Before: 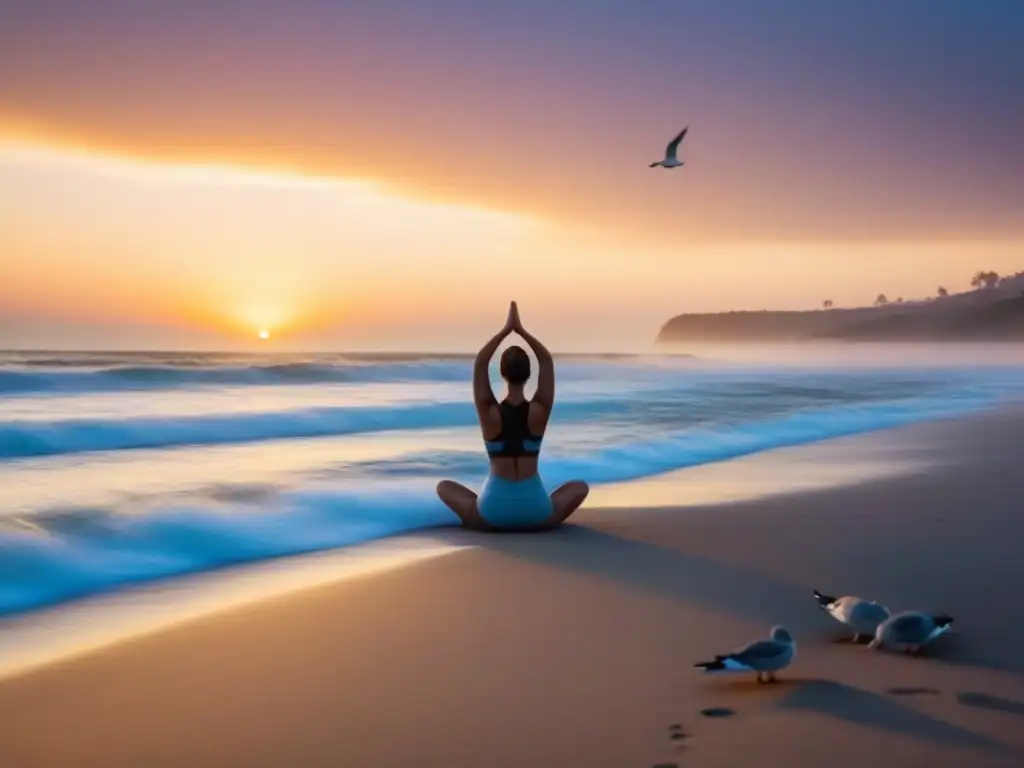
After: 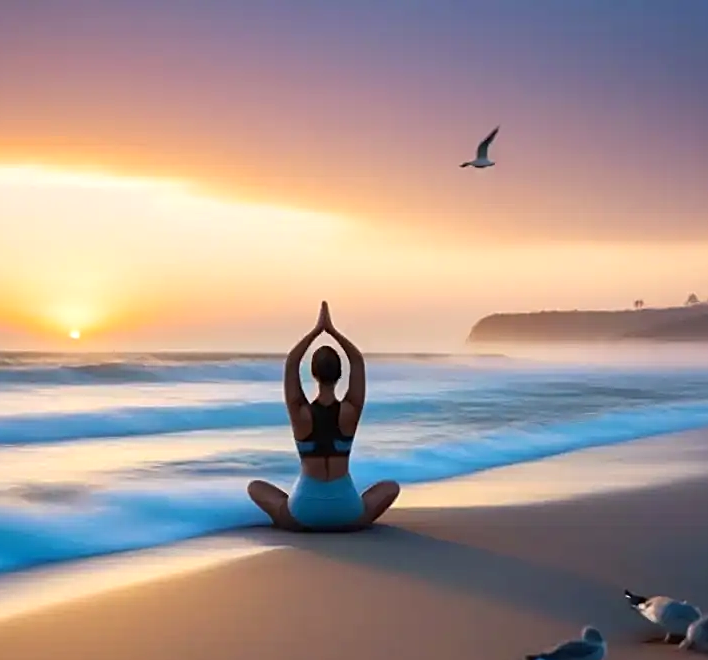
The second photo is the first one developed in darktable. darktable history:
crop: left 18.464%, right 12.314%, bottom 14.049%
sharpen: on, module defaults
exposure: black level correction 0, exposure 0.199 EV, compensate highlight preservation false
